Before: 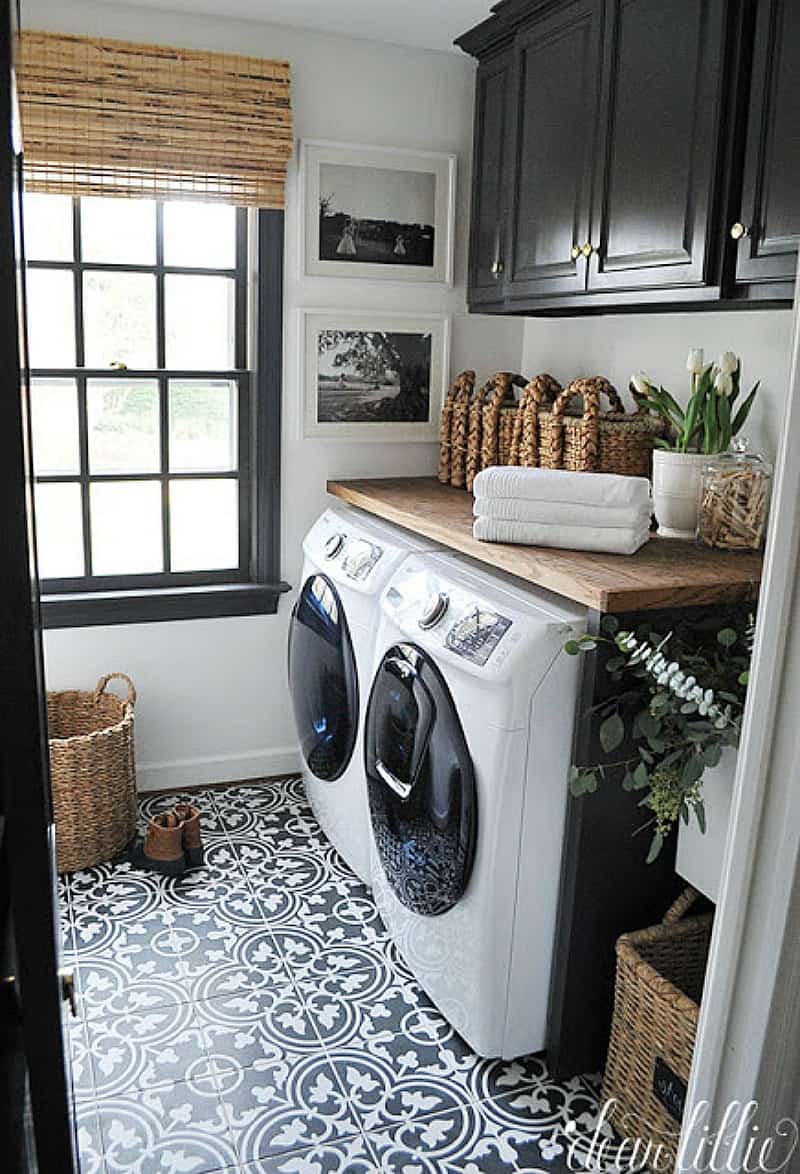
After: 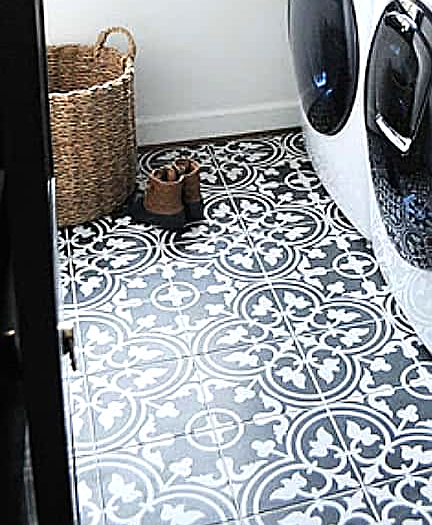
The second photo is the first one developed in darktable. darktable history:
sharpen: on, module defaults
tone equalizer: -8 EV -0.436 EV, -7 EV -0.394 EV, -6 EV -0.37 EV, -5 EV -0.2 EV, -3 EV 0.254 EV, -2 EV 0.325 EV, -1 EV 0.386 EV, +0 EV 0.39 EV, smoothing diameter 2.15%, edges refinement/feathering 16.15, mask exposure compensation -1.57 EV, filter diffusion 5
crop and rotate: top 55.035%, right 45.916%, bottom 0.187%
